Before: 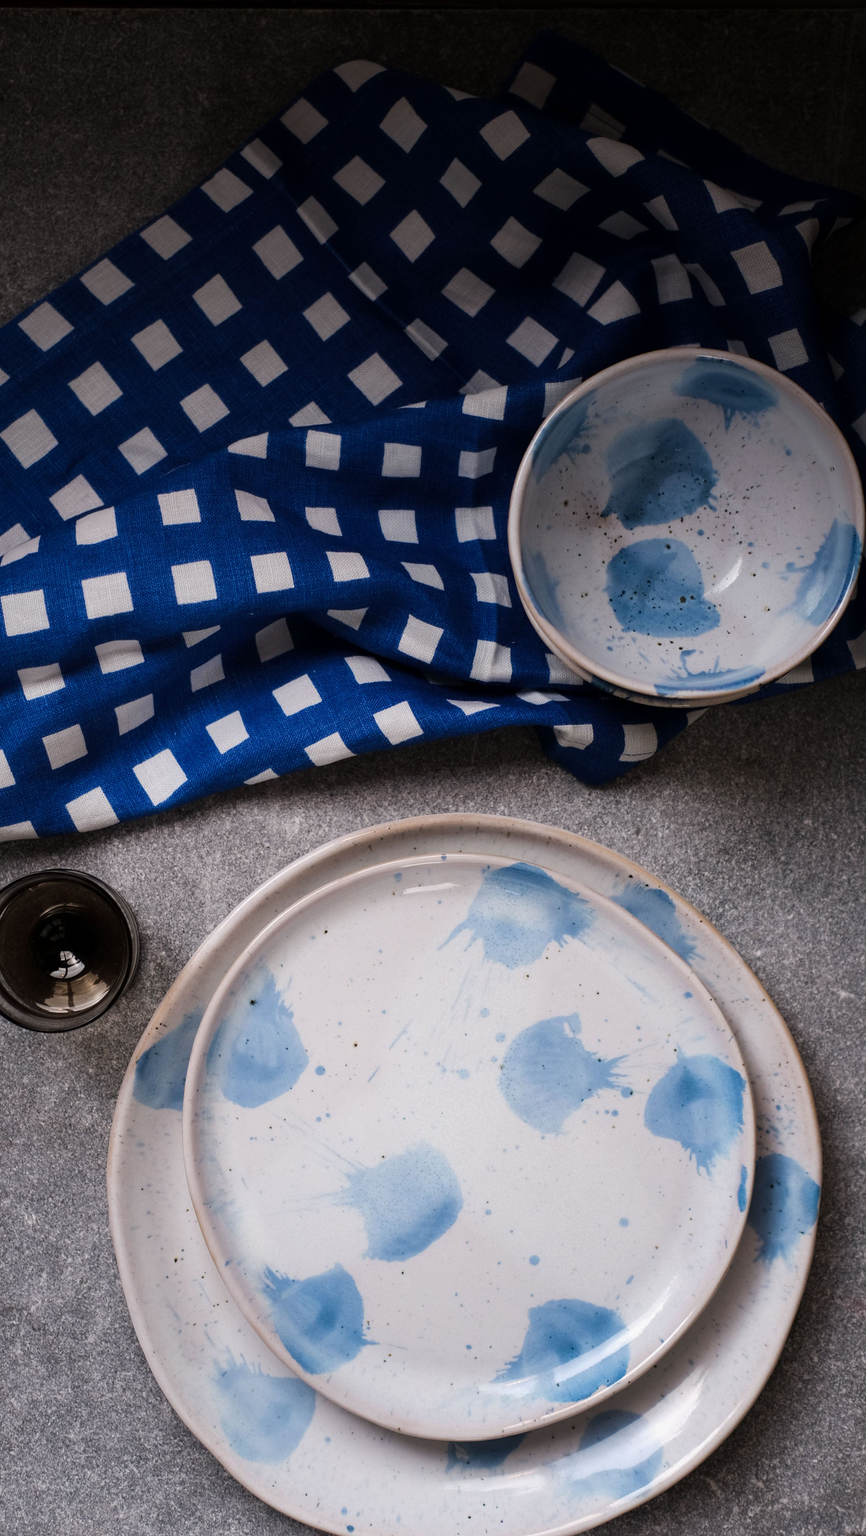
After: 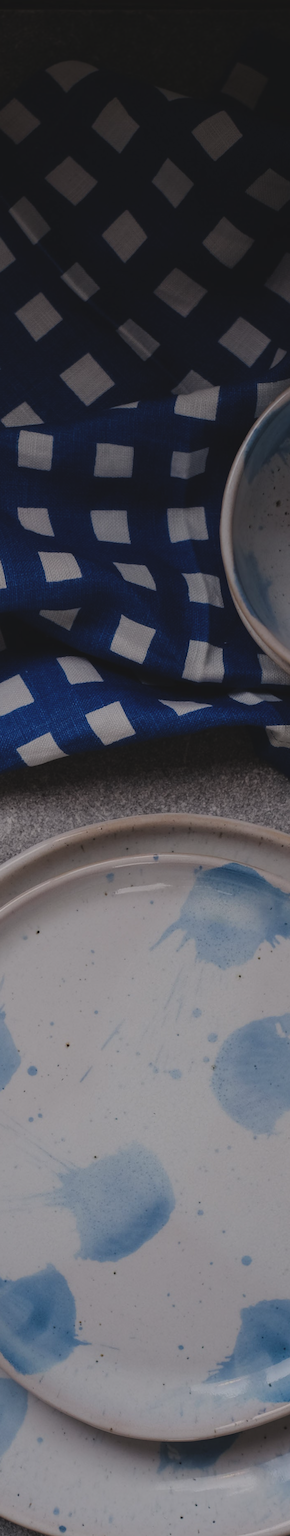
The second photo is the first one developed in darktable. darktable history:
exposure: black level correction -0.017, exposure -1.115 EV, compensate exposure bias true, compensate highlight preservation false
crop: left 33.287%, right 33.129%
